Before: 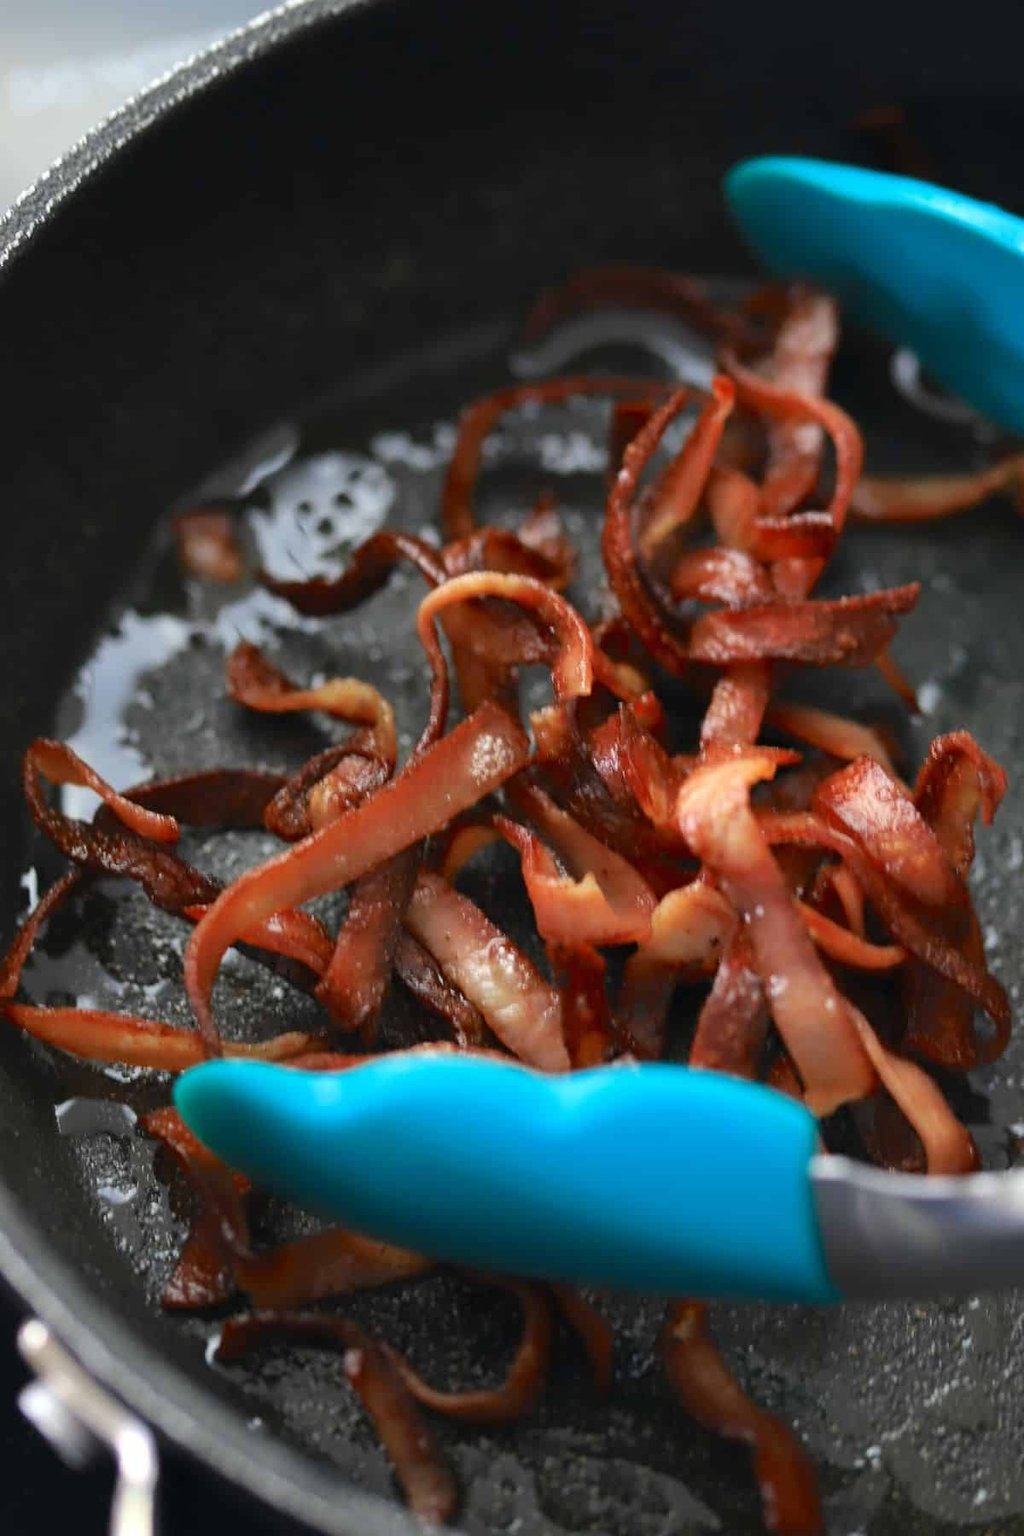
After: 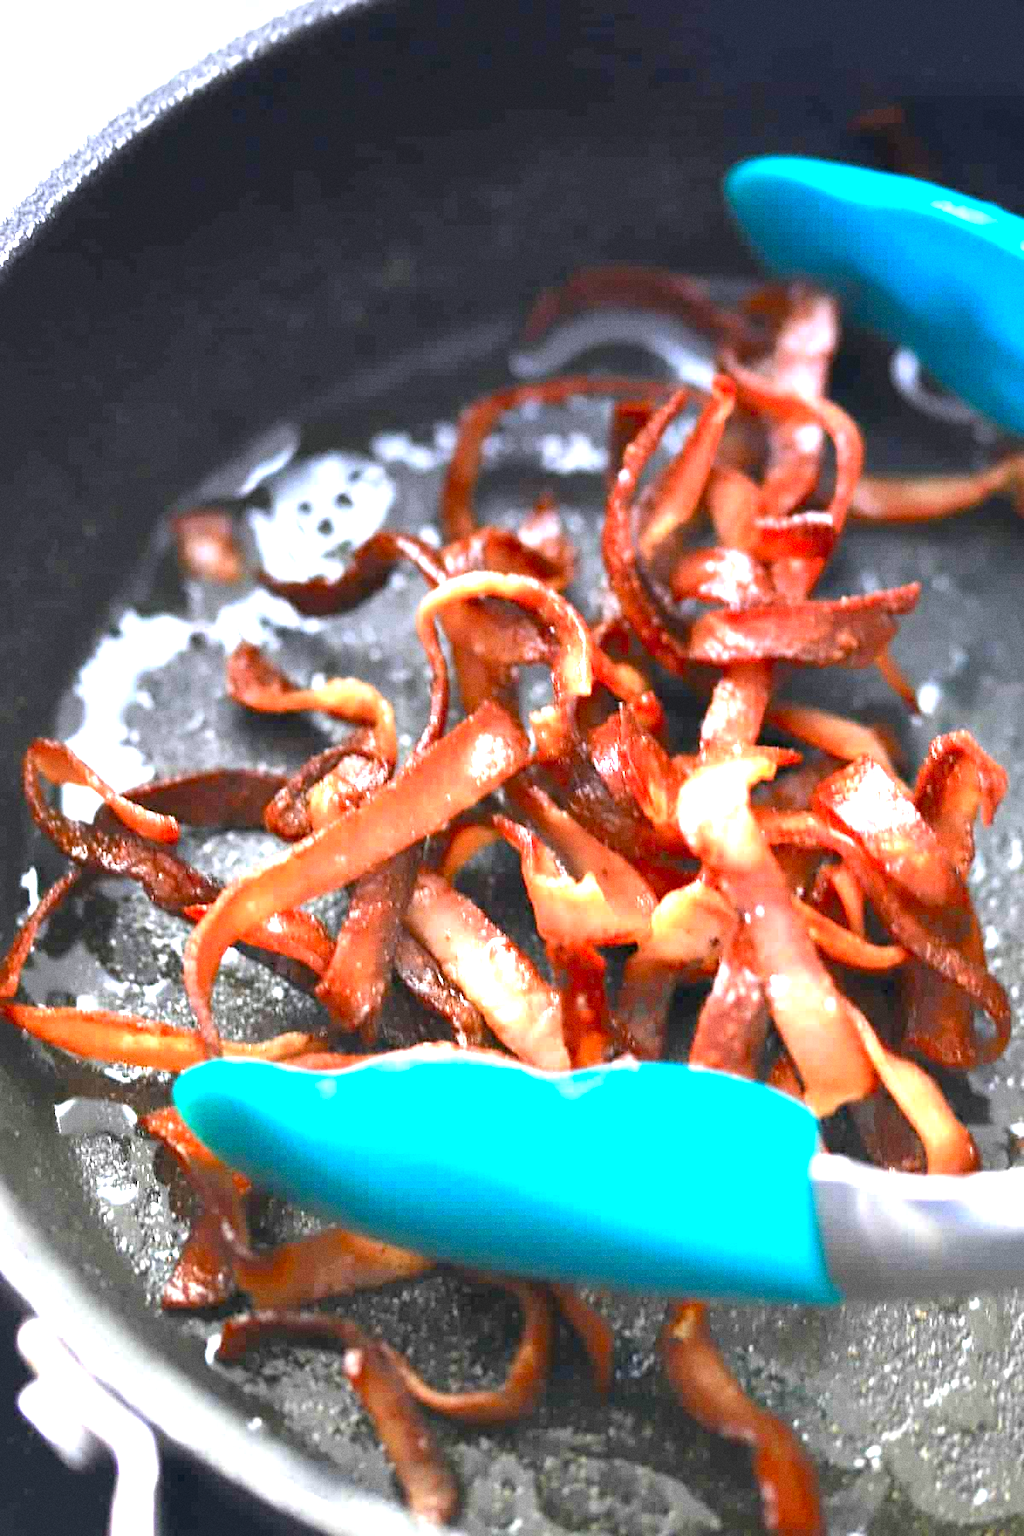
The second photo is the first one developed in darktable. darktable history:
exposure: black level correction 0.001, exposure 2.607 EV, compensate exposure bias true, compensate highlight preservation false
graduated density: hue 238.83°, saturation 50%
vibrance: vibrance 15%
grain: coarseness 0.09 ISO
